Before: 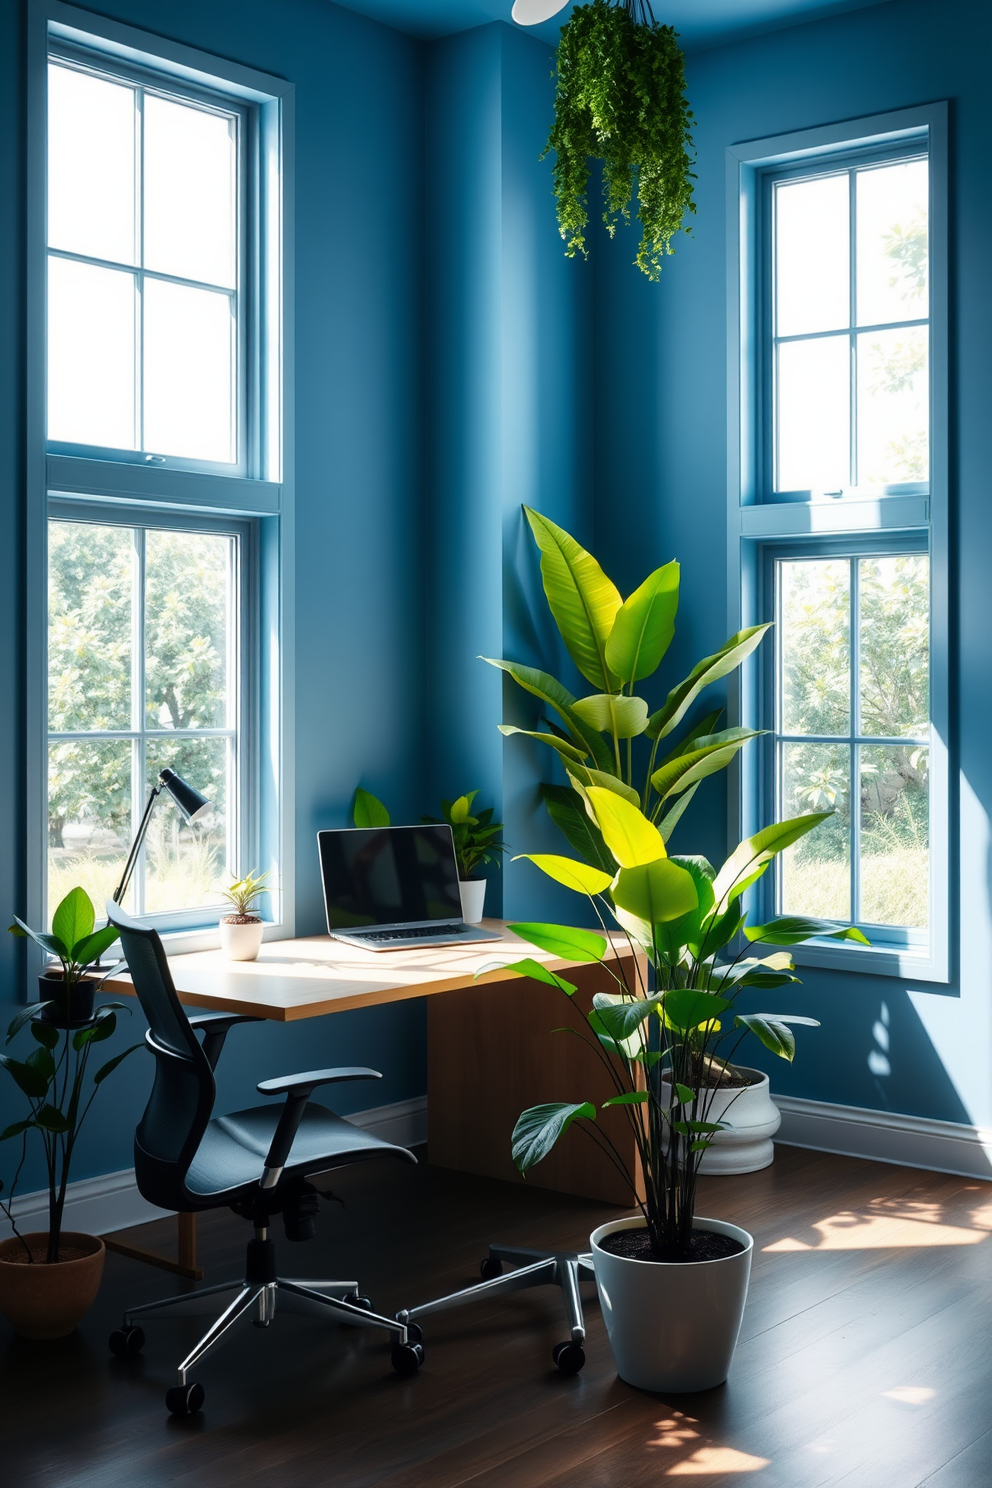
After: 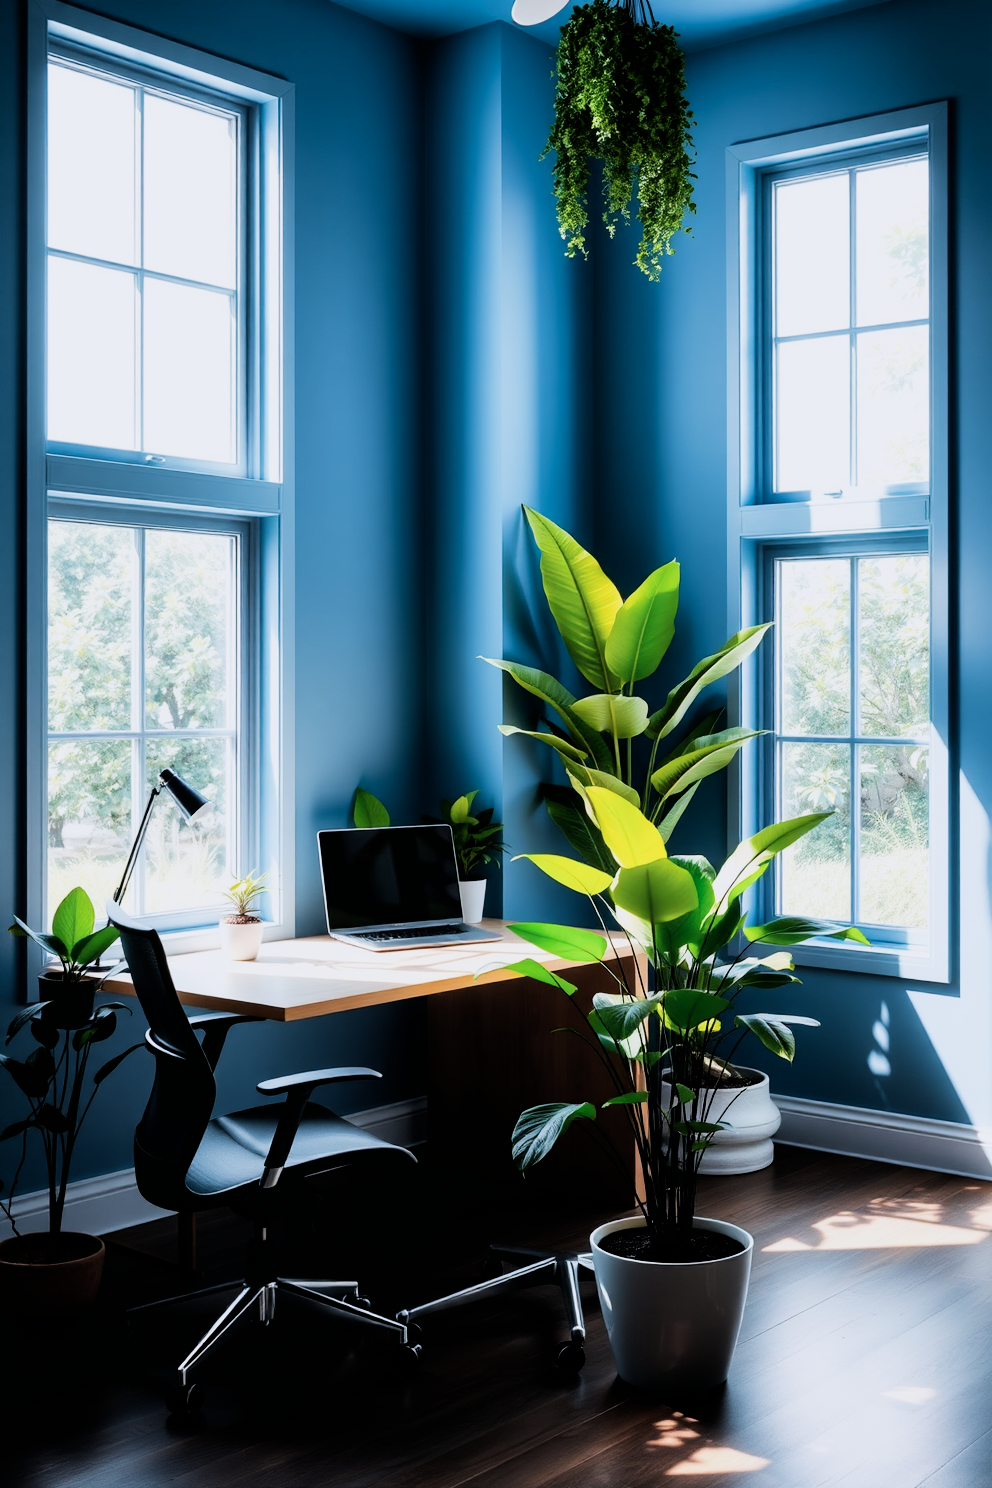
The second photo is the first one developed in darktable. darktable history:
filmic rgb: black relative exposure -5.15 EV, white relative exposure 3.96 EV, threshold 5.98 EV, hardness 2.89, contrast 1.297, highlights saturation mix -30.85%, enable highlight reconstruction true
color calibration: gray › normalize channels true, illuminant as shot in camera, x 0.358, y 0.373, temperature 4628.91 K, gamut compression 0.007
exposure: exposure 0.361 EV, compensate highlight preservation false
